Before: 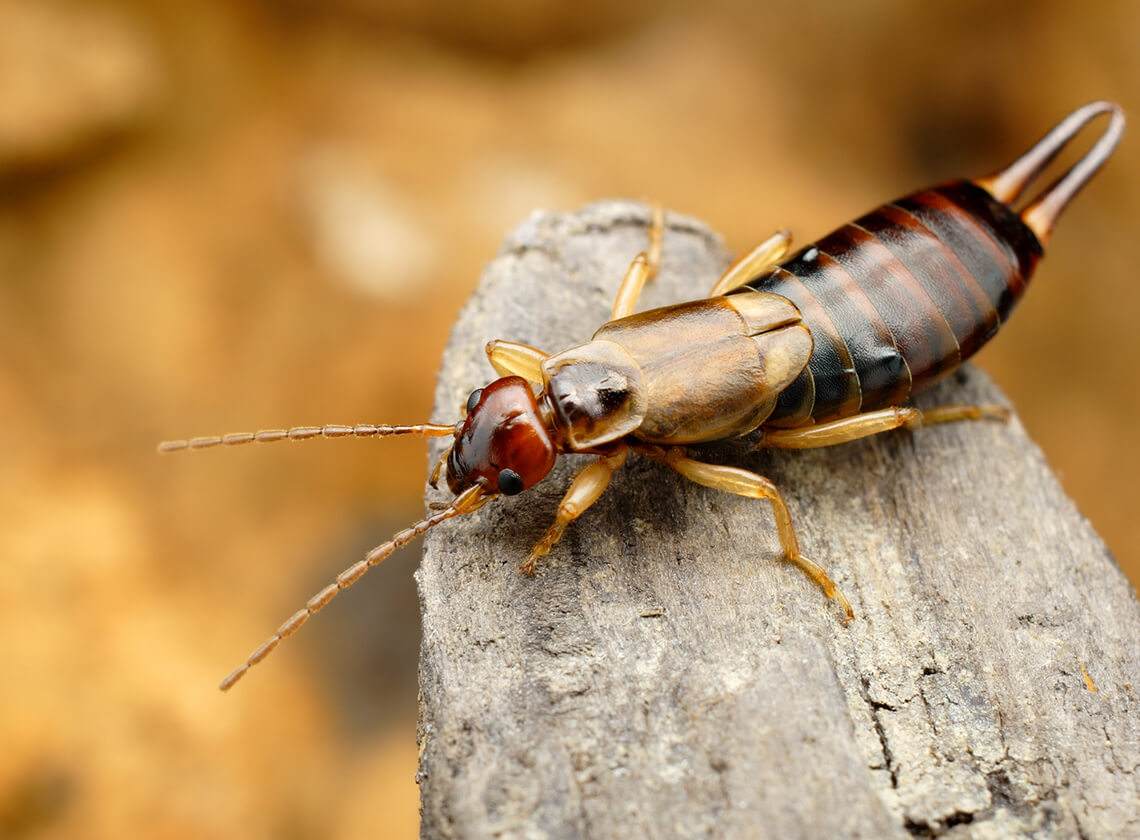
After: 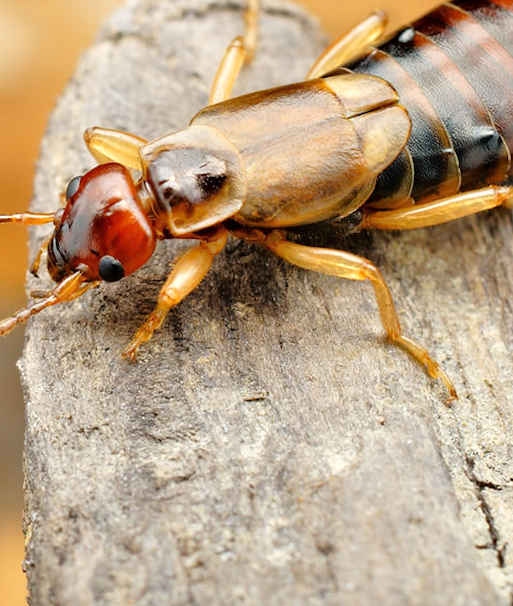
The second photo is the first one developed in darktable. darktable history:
rotate and perspective: rotation -1.17°, automatic cropping off
tone equalizer: -7 EV 0.15 EV, -6 EV 0.6 EV, -5 EV 1.15 EV, -4 EV 1.33 EV, -3 EV 1.15 EV, -2 EV 0.6 EV, -1 EV 0.15 EV, mask exposure compensation -0.5 EV
crop: left 35.432%, top 26.233%, right 20.145%, bottom 3.432%
